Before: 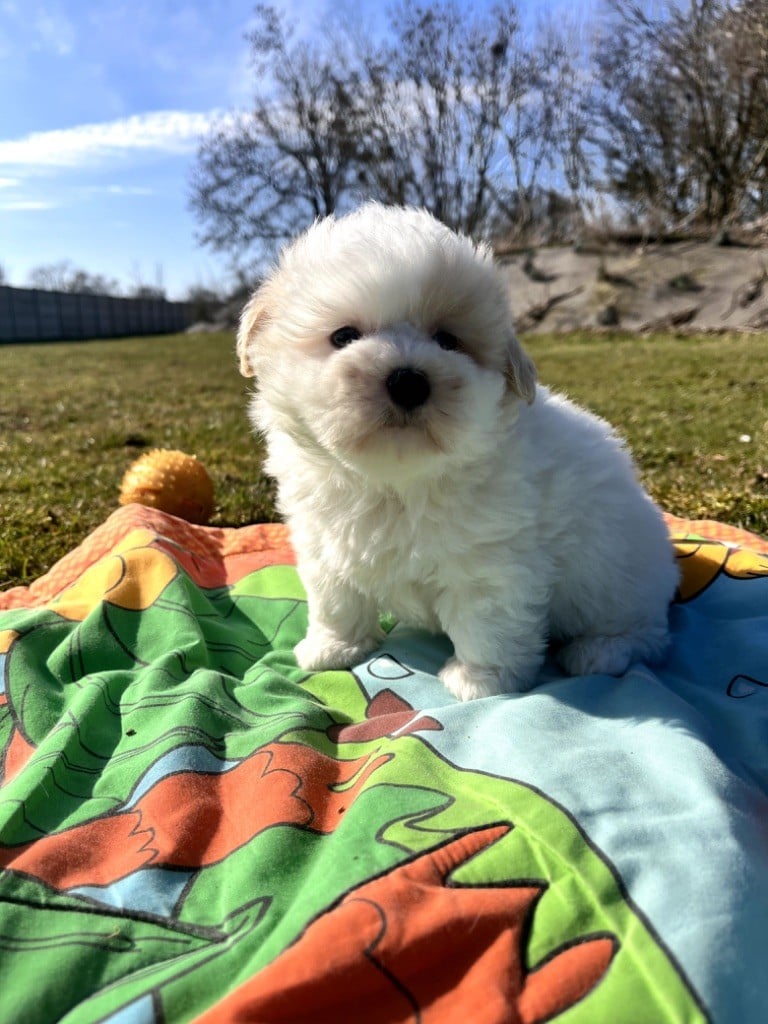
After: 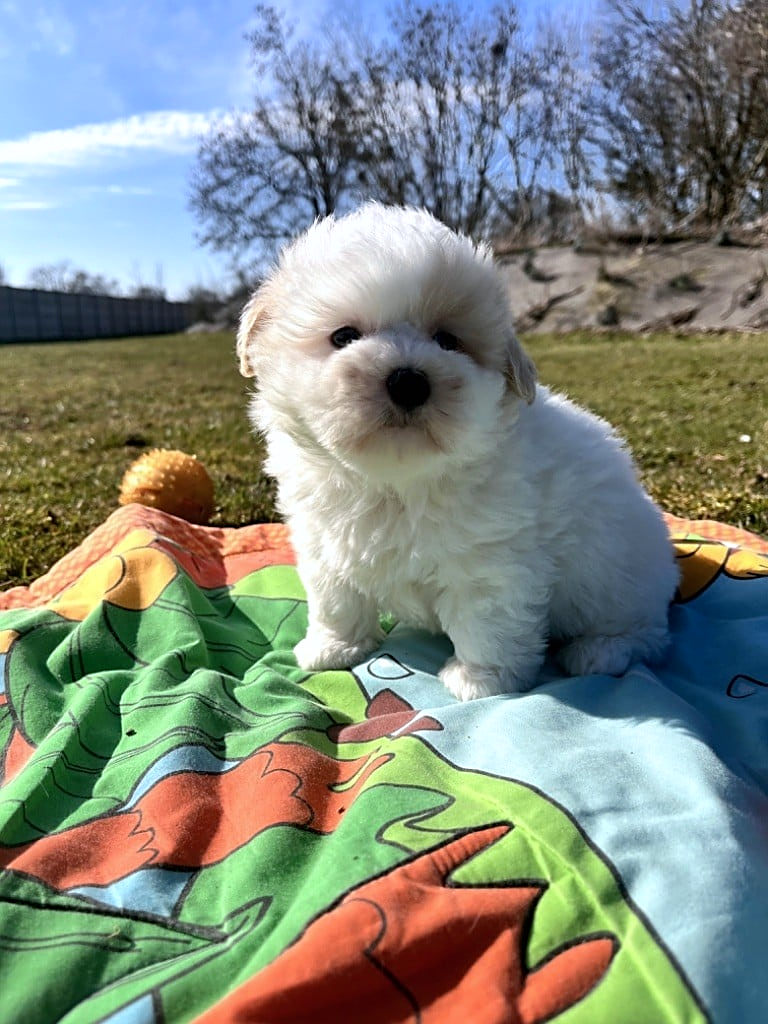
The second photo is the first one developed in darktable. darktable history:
color correction: highlights a* -0.094, highlights b* -5.84, shadows a* -0.121, shadows b* -0.114
sharpen: on, module defaults
tone equalizer: mask exposure compensation -0.489 EV
